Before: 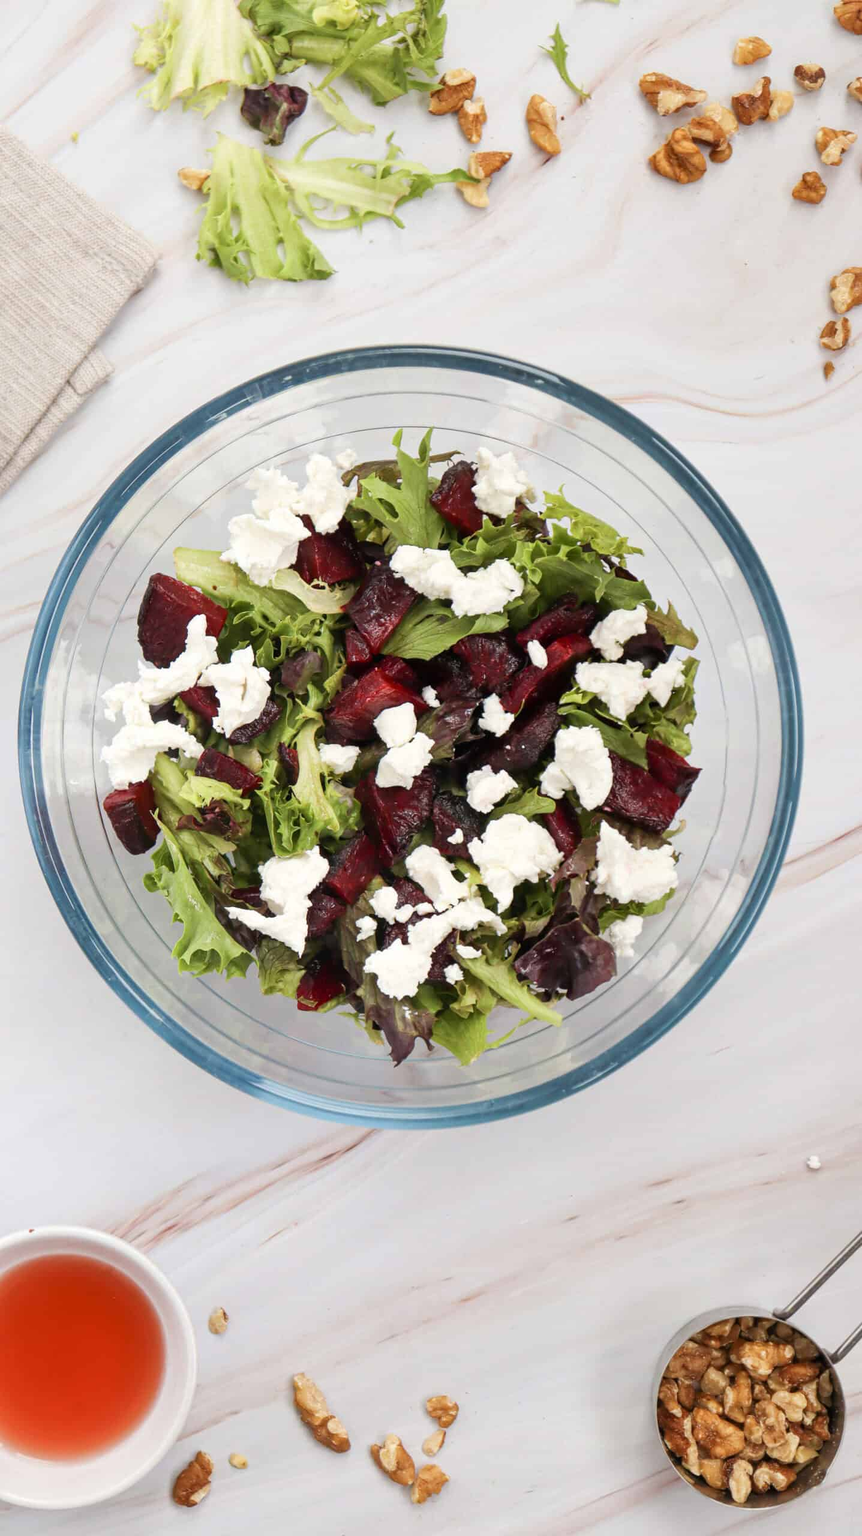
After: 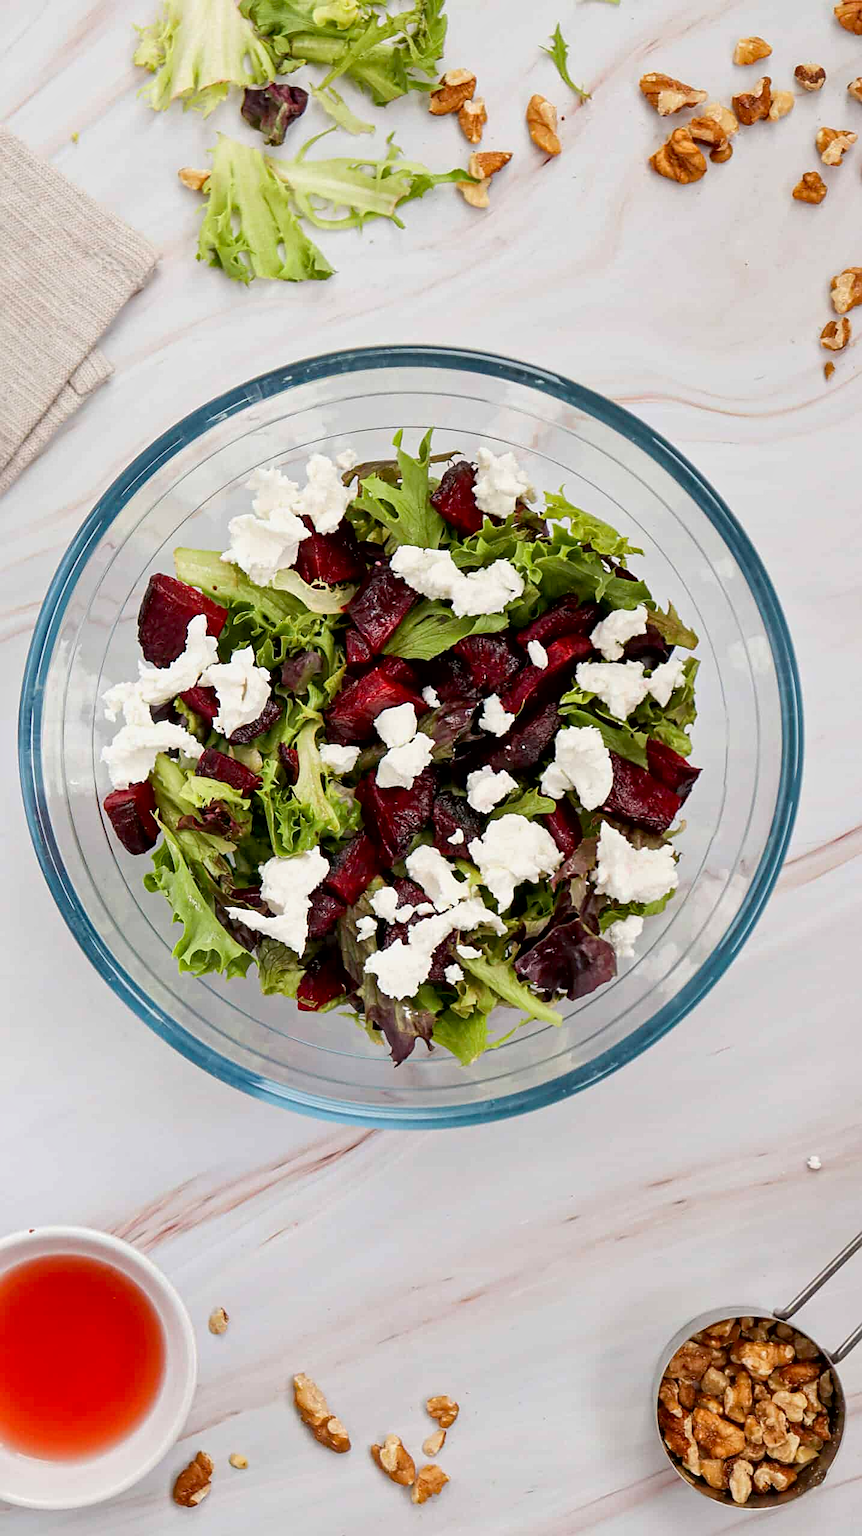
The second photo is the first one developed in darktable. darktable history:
exposure: black level correction 0.009, exposure -0.162 EV, compensate highlight preservation false
local contrast: mode bilateral grid, contrast 28, coarseness 16, detail 116%, midtone range 0.2
sharpen: on, module defaults
